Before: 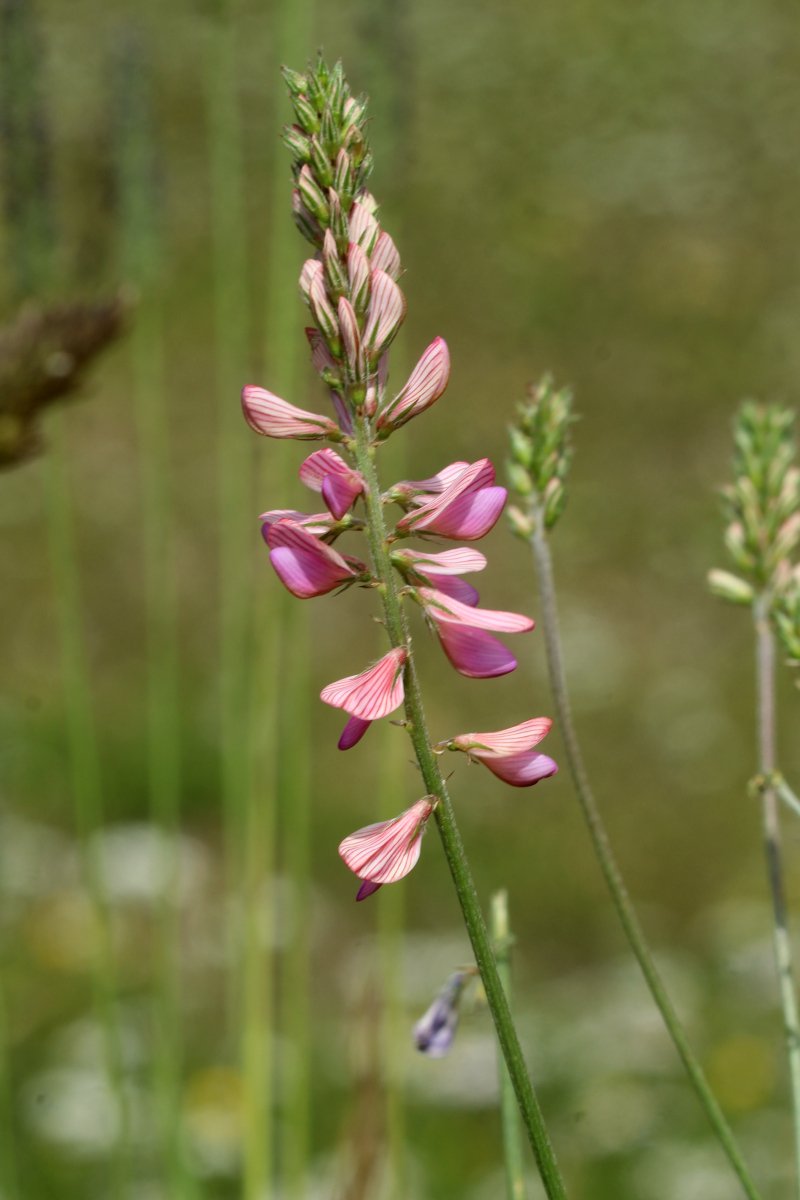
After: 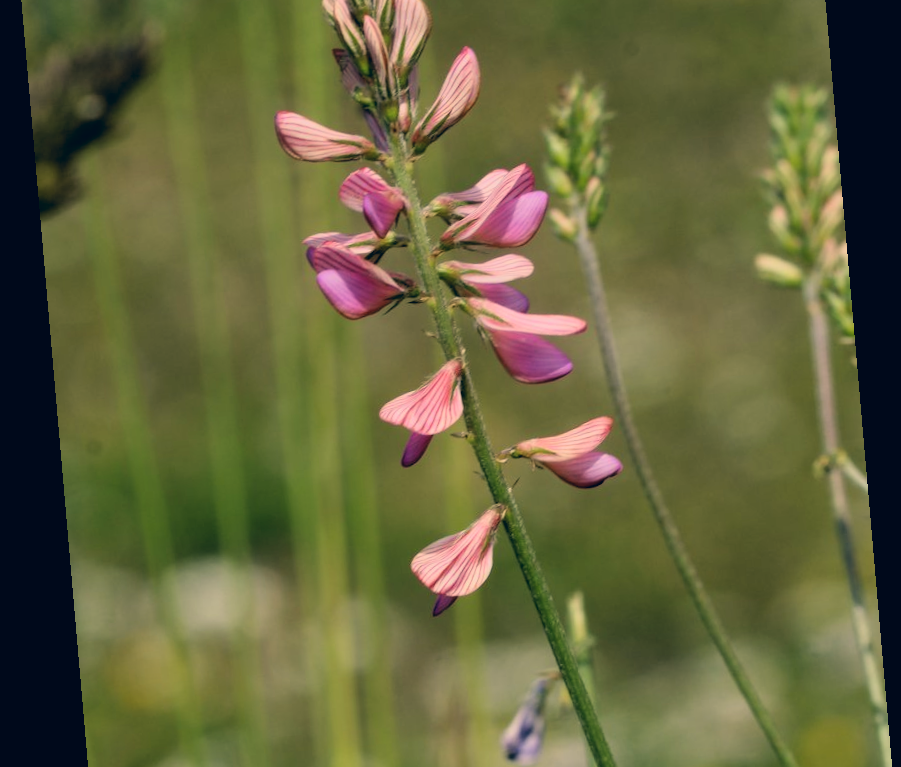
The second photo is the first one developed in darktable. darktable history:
rotate and perspective: rotation -4.98°, automatic cropping off
crop and rotate: top 25.357%, bottom 13.942%
filmic rgb: black relative exposure -11.88 EV, white relative exposure 5.43 EV, threshold 3 EV, hardness 4.49, latitude 50%, contrast 1.14, color science v5 (2021), contrast in shadows safe, contrast in highlights safe, enable highlight reconstruction true
color correction: highlights a* 10.32, highlights b* 14.66, shadows a* -9.59, shadows b* -15.02
